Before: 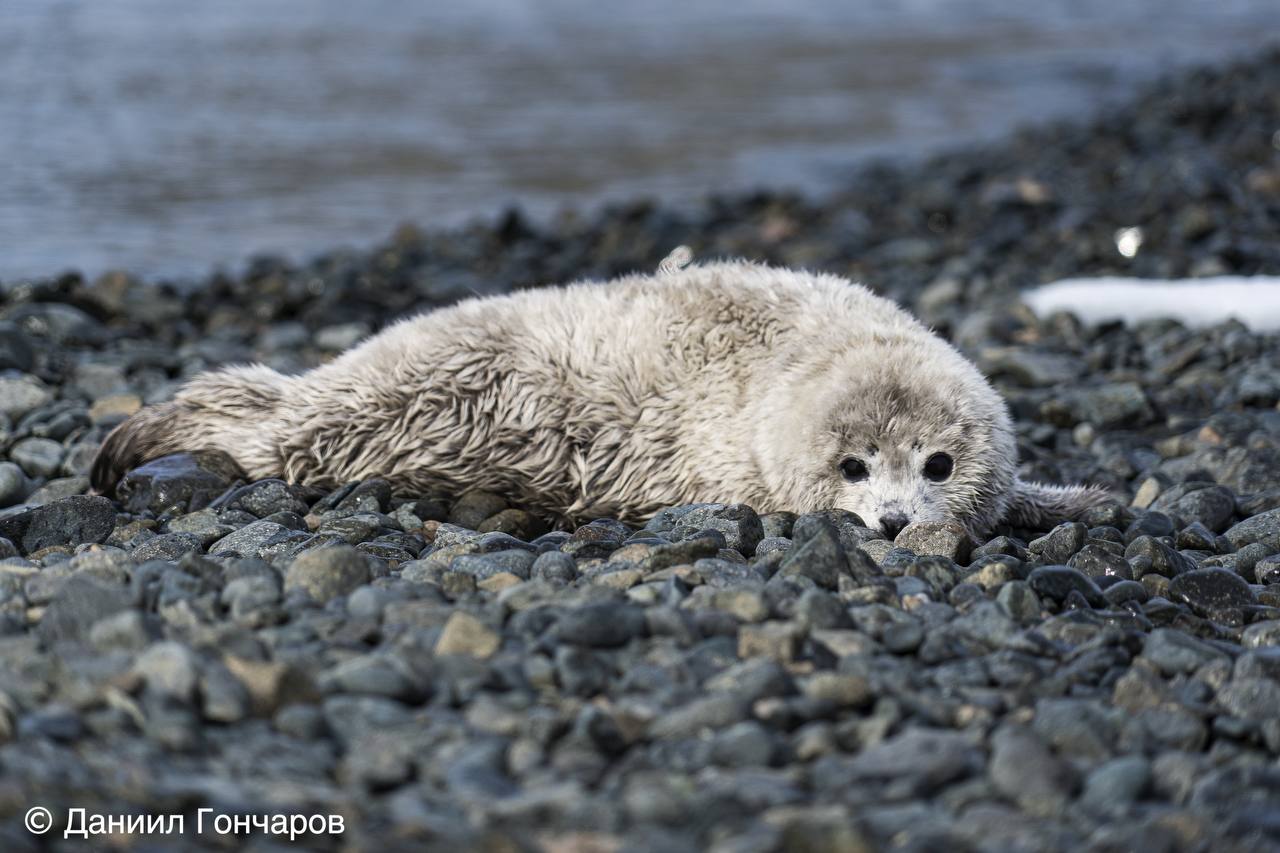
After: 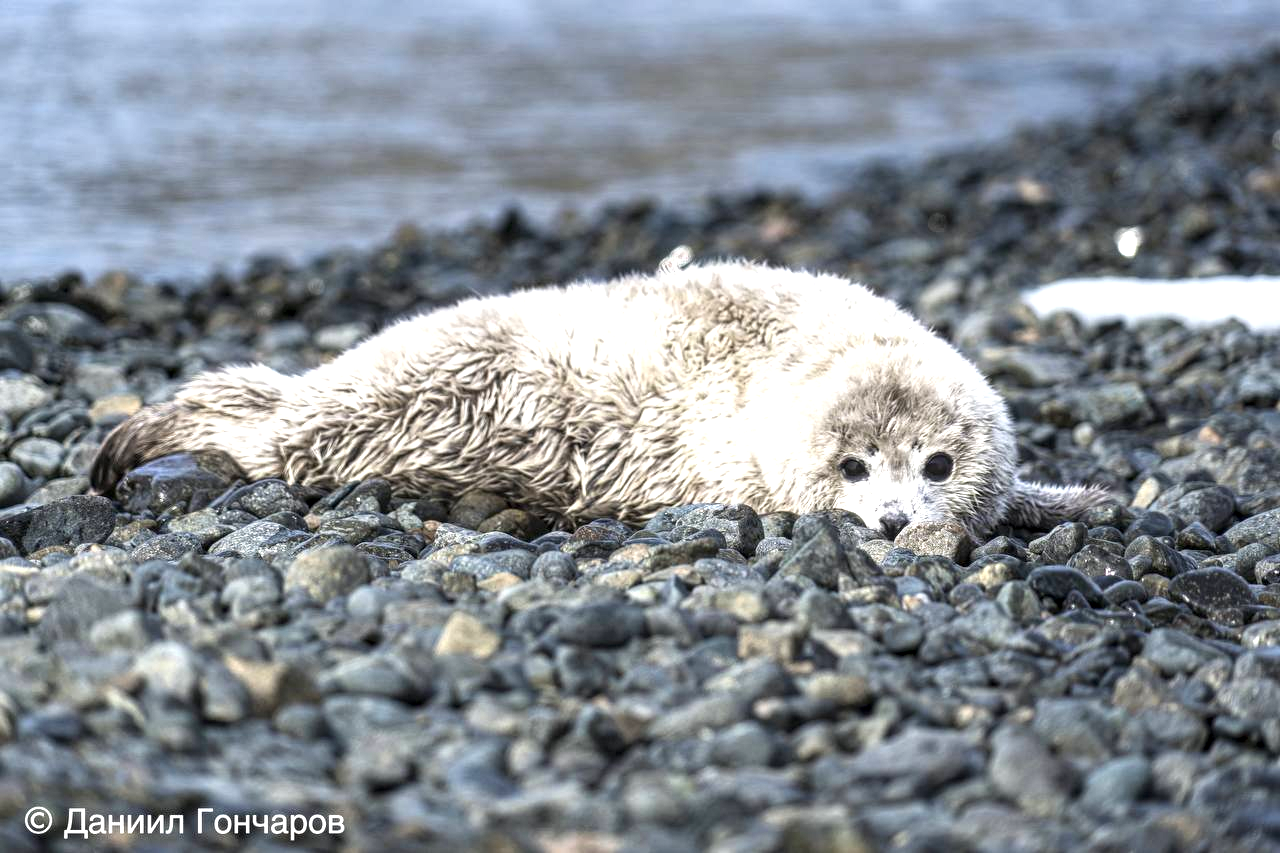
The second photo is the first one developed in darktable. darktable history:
exposure: black level correction 0, exposure 0.934 EV, compensate highlight preservation false
local contrast: on, module defaults
